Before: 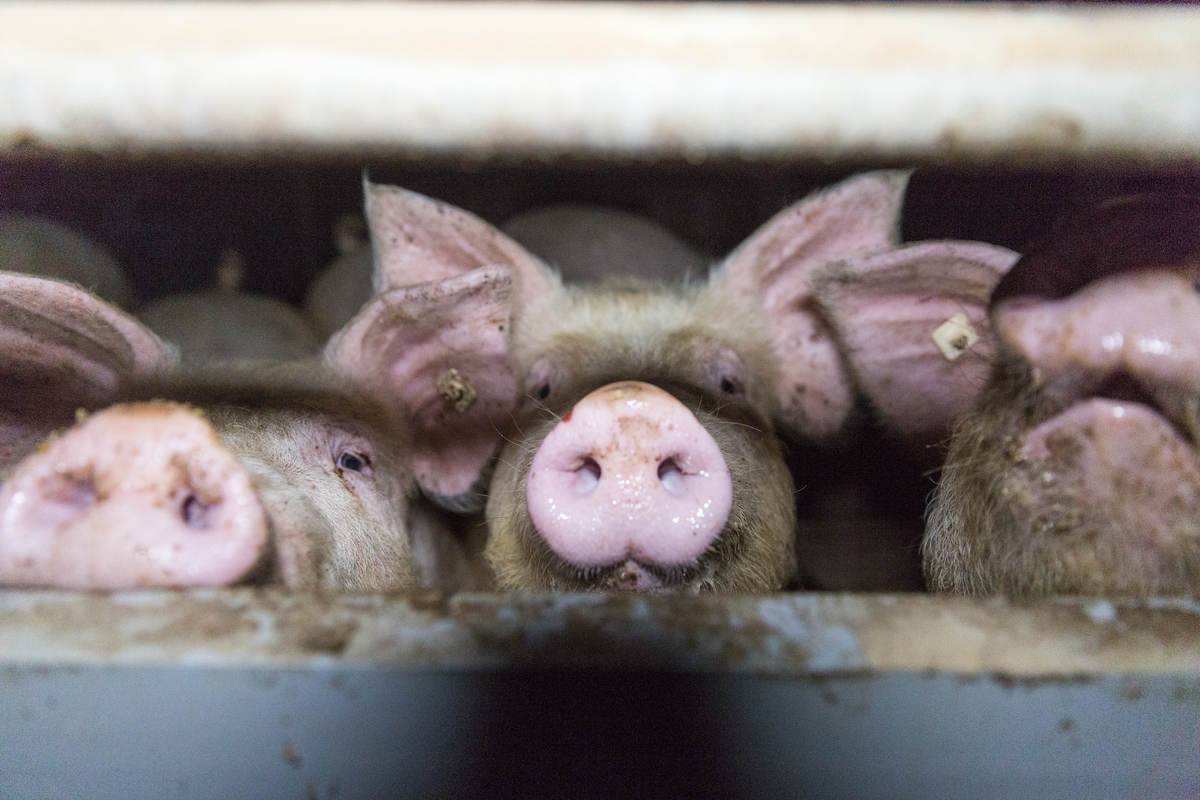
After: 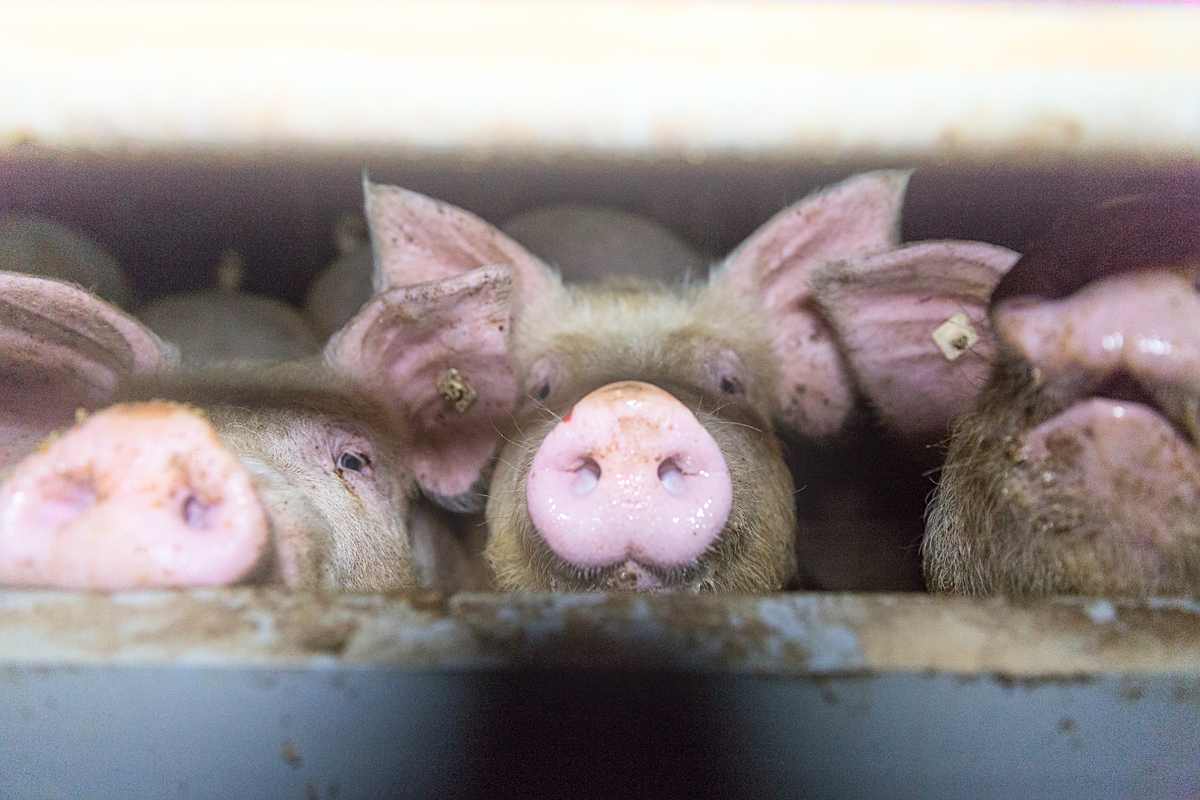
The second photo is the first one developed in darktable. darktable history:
contrast brightness saturation: saturation 0.13
sharpen: on, module defaults
bloom: on, module defaults
